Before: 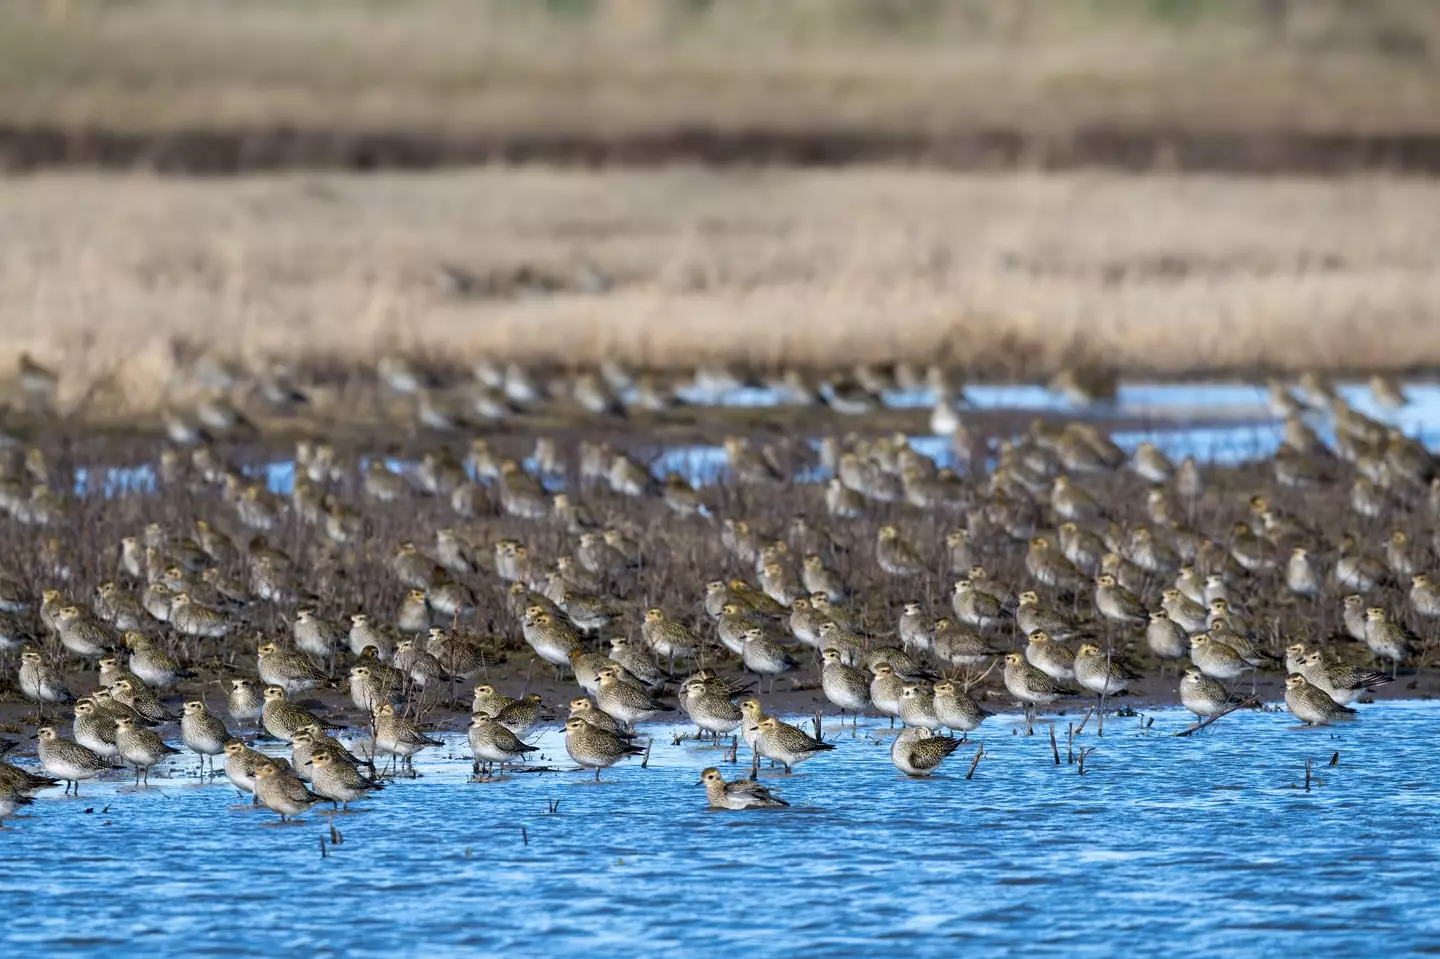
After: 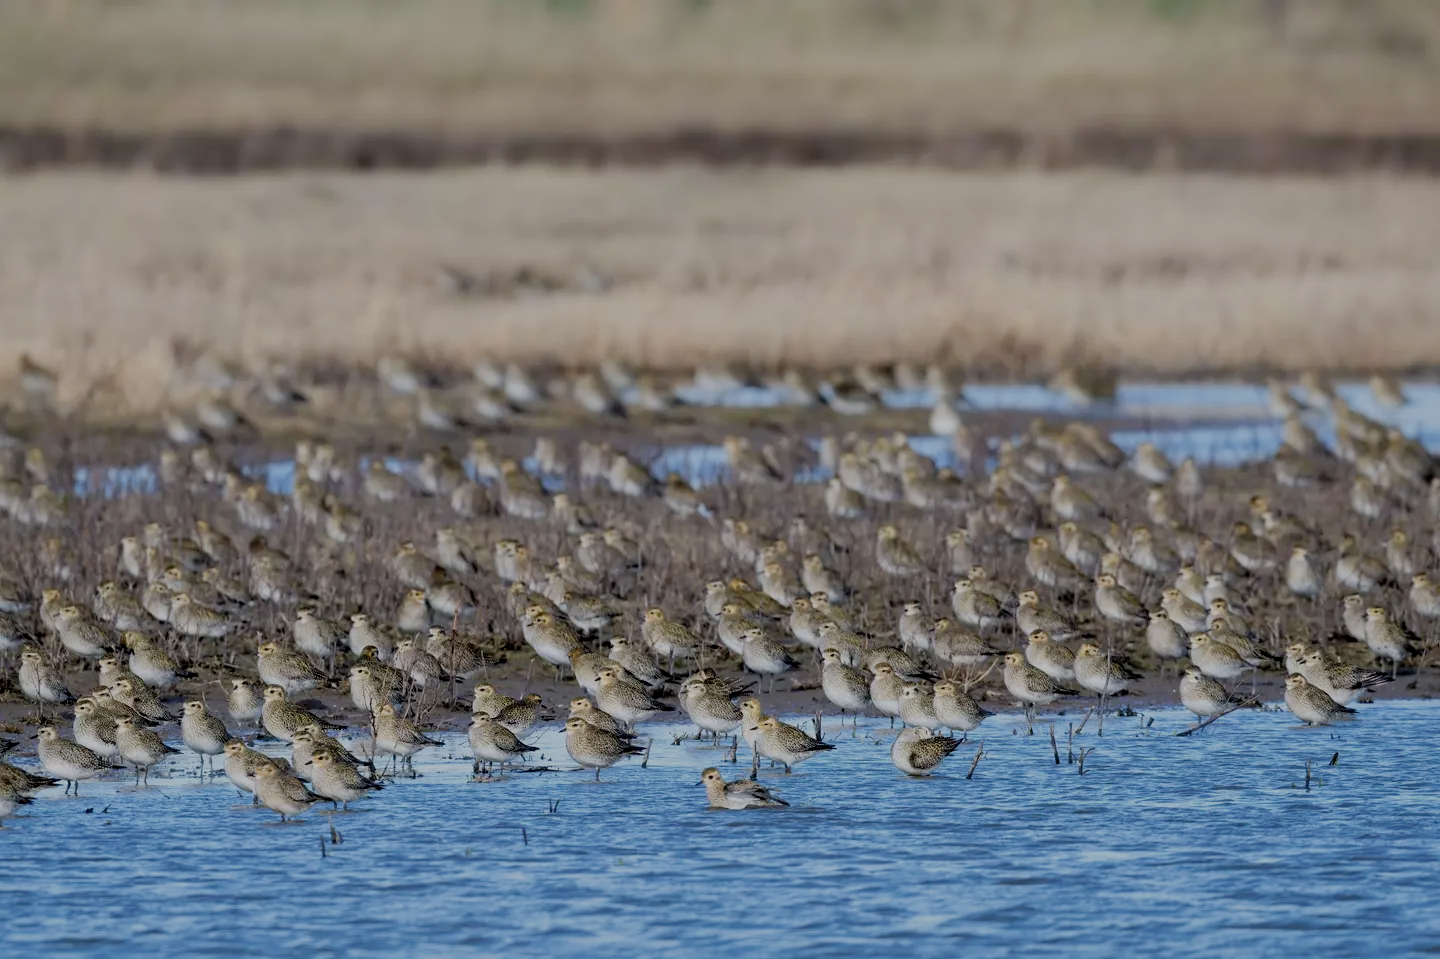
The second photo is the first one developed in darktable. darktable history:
filmic rgb: middle gray luminance 2.61%, black relative exposure -9.88 EV, white relative exposure 6.99 EV, dynamic range scaling 9.32%, target black luminance 0%, hardness 3.16, latitude 43.83%, contrast 0.685, highlights saturation mix 5.29%, shadows ↔ highlights balance 14.35%
local contrast: mode bilateral grid, contrast 20, coarseness 51, detail 120%, midtone range 0.2
